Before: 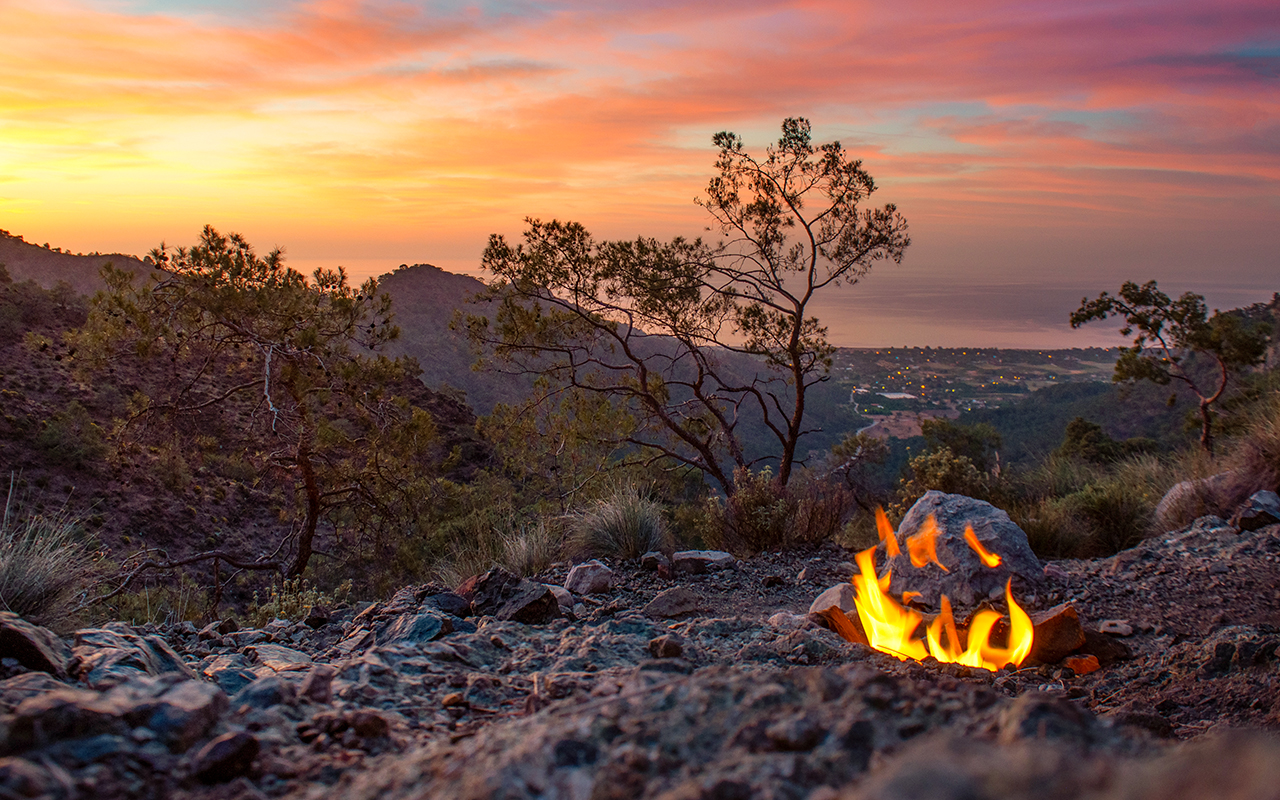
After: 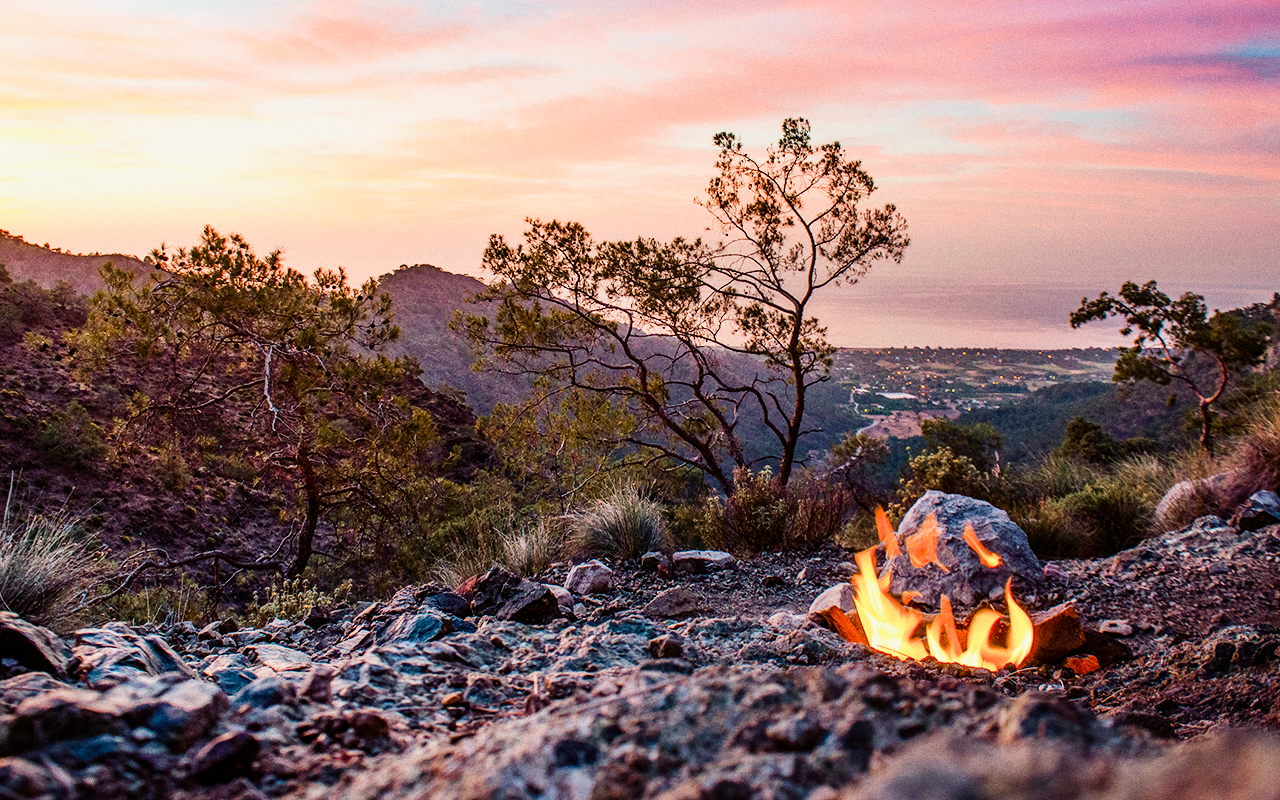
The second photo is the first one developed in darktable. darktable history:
exposure: black level correction 0.001, exposure 1.129 EV, compensate exposure bias true, compensate highlight preservation false
tone equalizer: -8 EV -0.417 EV, -7 EV -0.389 EV, -6 EV -0.333 EV, -5 EV -0.222 EV, -3 EV 0.222 EV, -2 EV 0.333 EV, -1 EV 0.389 EV, +0 EV 0.417 EV, edges refinement/feathering 500, mask exposure compensation -1.57 EV, preserve details no
grain: coarseness 0.09 ISO
sigmoid: on, module defaults
